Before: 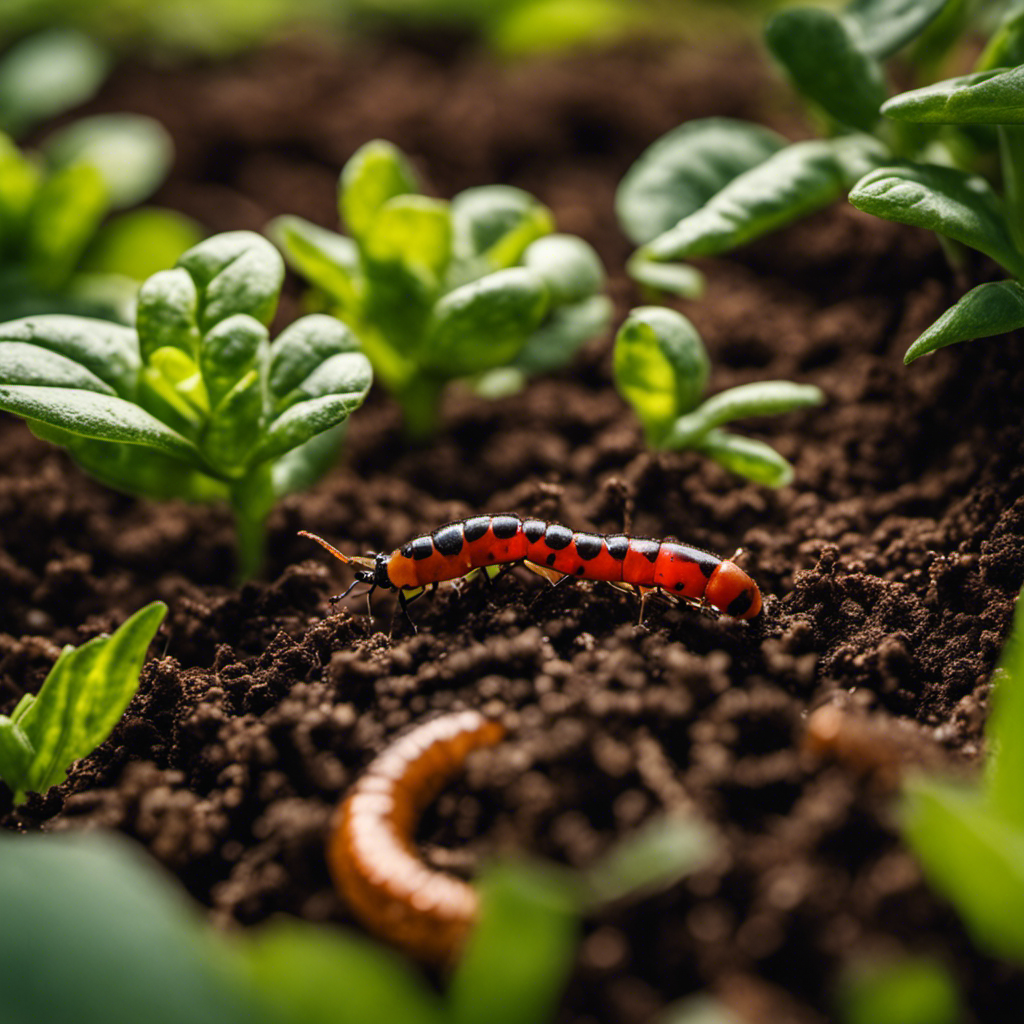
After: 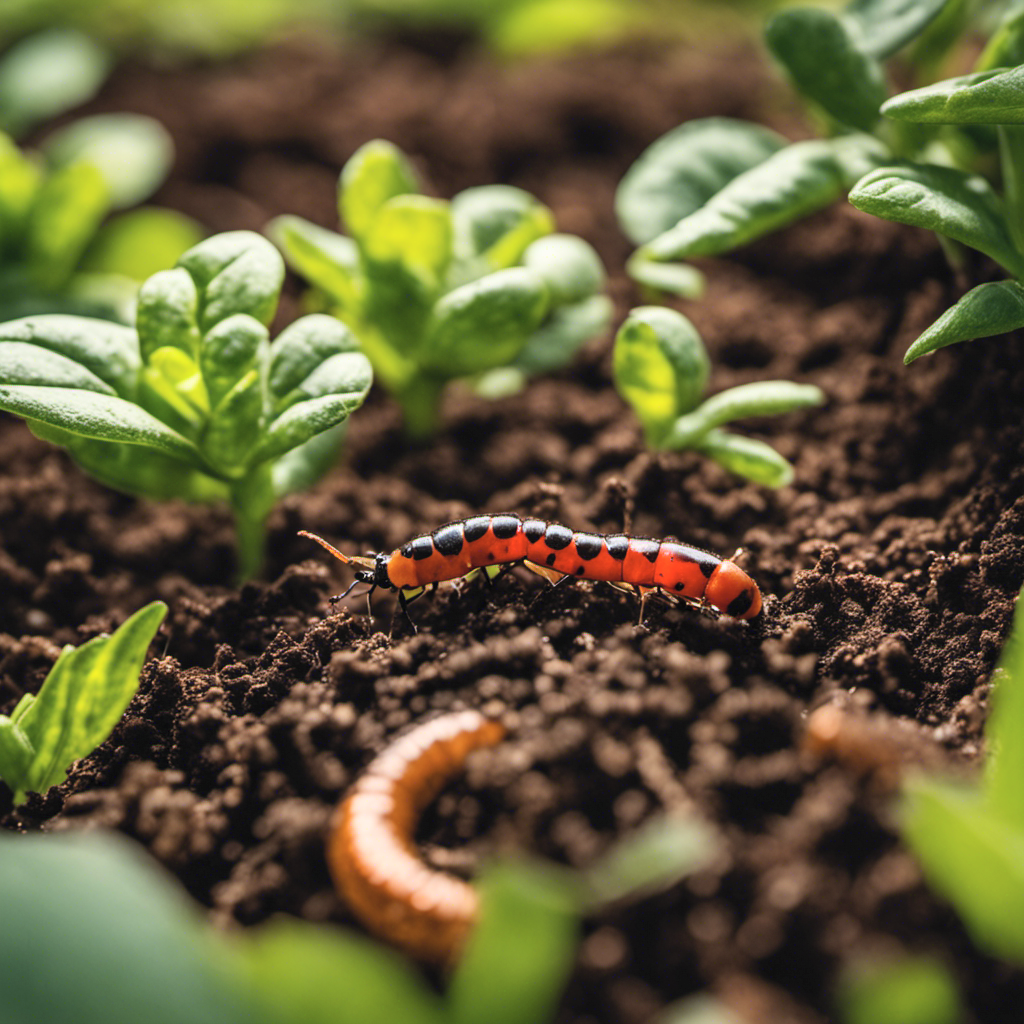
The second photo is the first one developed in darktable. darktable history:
contrast brightness saturation: contrast 0.135, brightness 0.21
